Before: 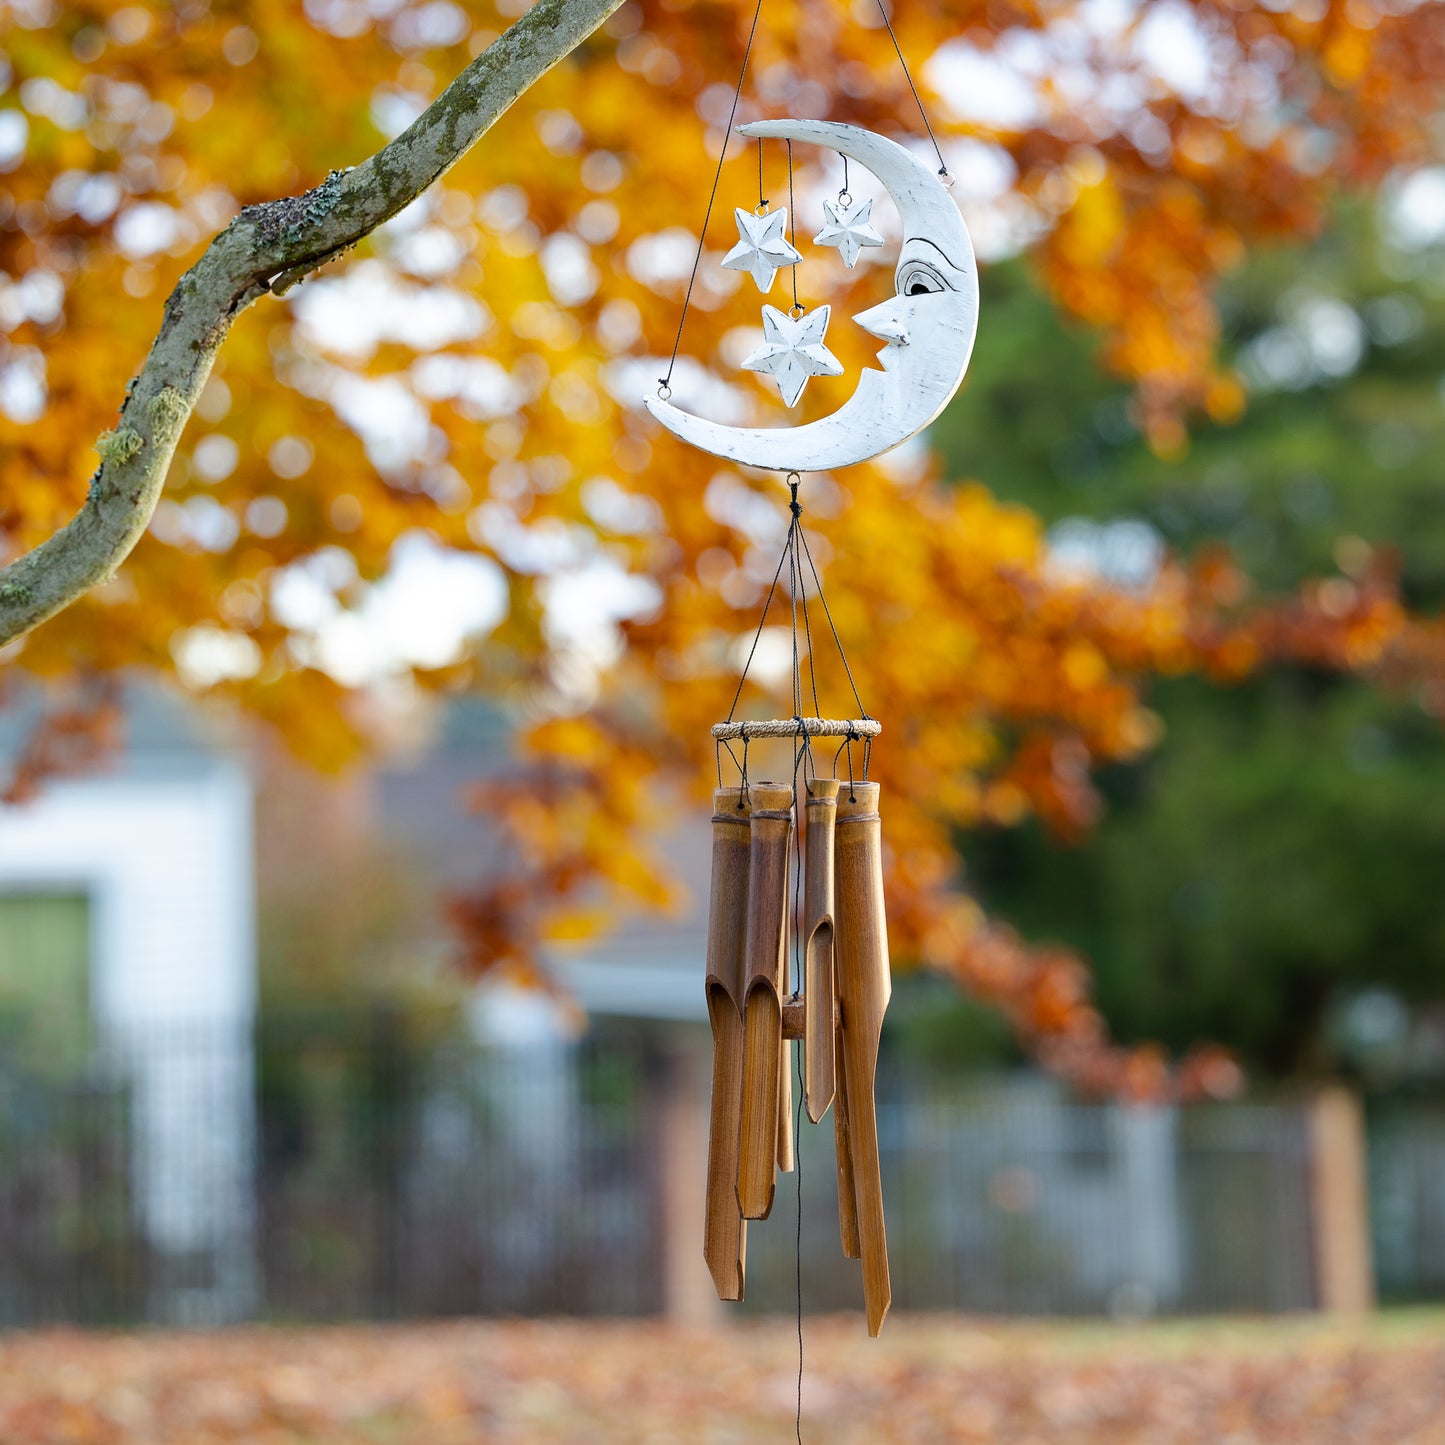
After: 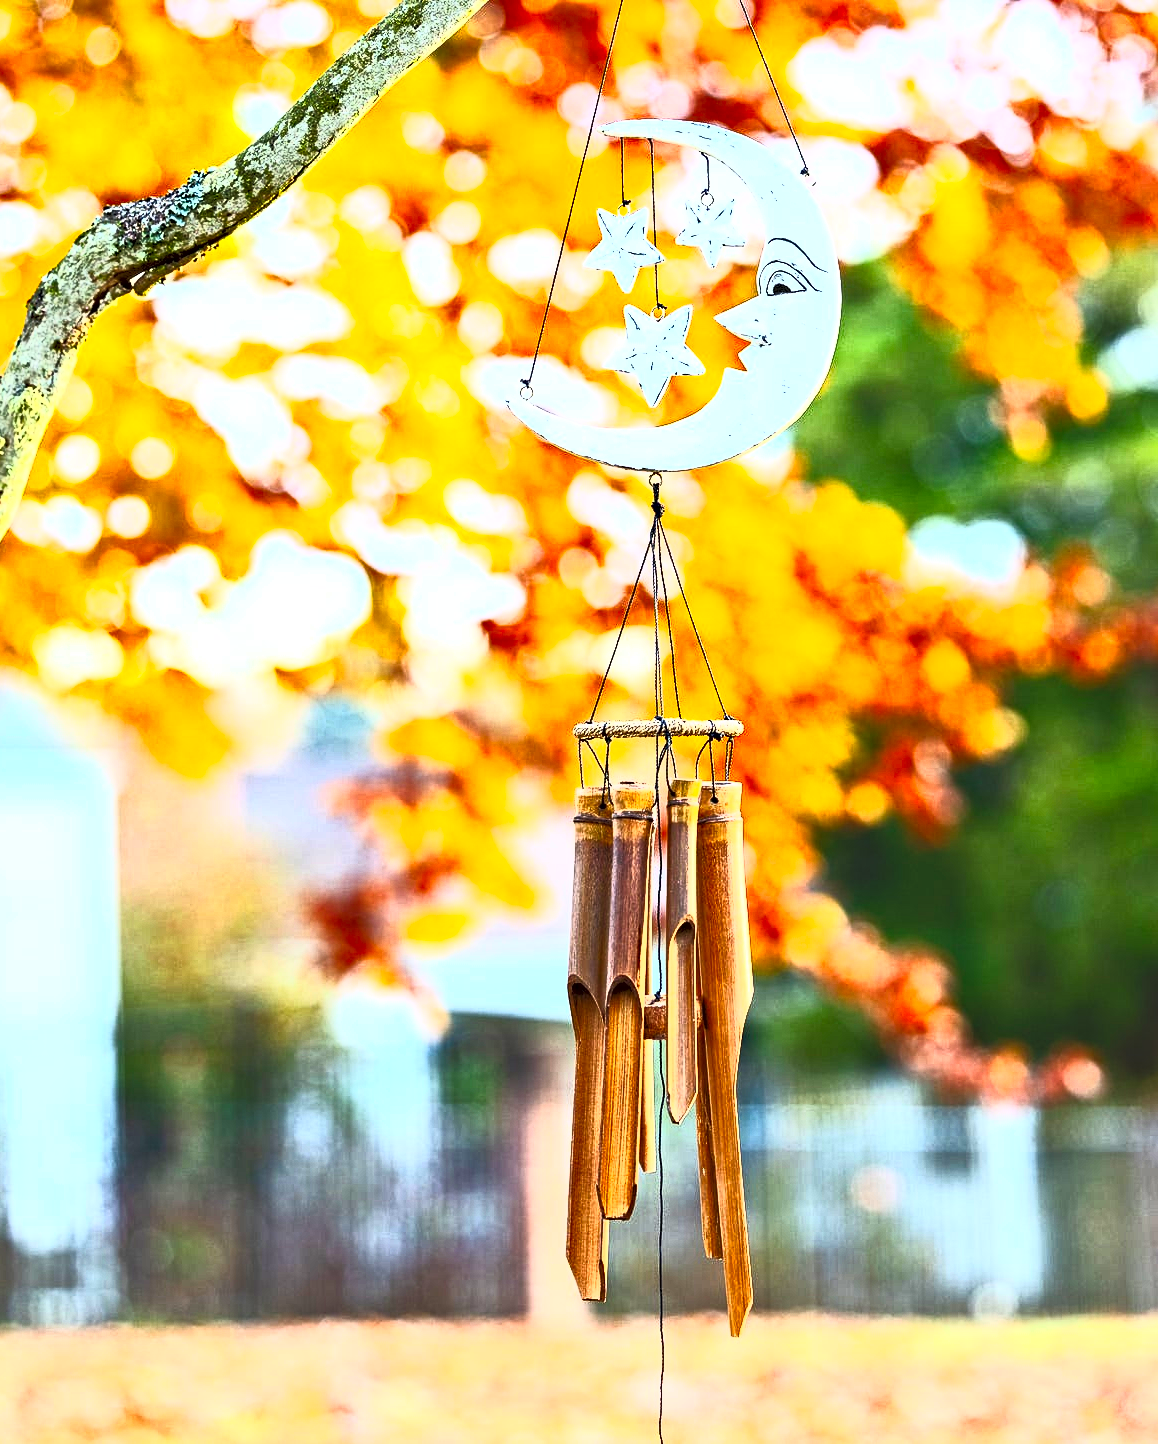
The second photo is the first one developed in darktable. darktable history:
contrast brightness saturation: contrast 0.997, brightness 0.991, saturation 0.992
exposure: black level correction -0.007, exposure 0.068 EV, compensate highlight preservation false
crop and rotate: left 9.589%, right 10.225%
contrast equalizer: octaves 7, y [[0.5, 0.542, 0.583, 0.625, 0.667, 0.708], [0.5 ×6], [0.5 ×6], [0 ×6], [0 ×6]]
